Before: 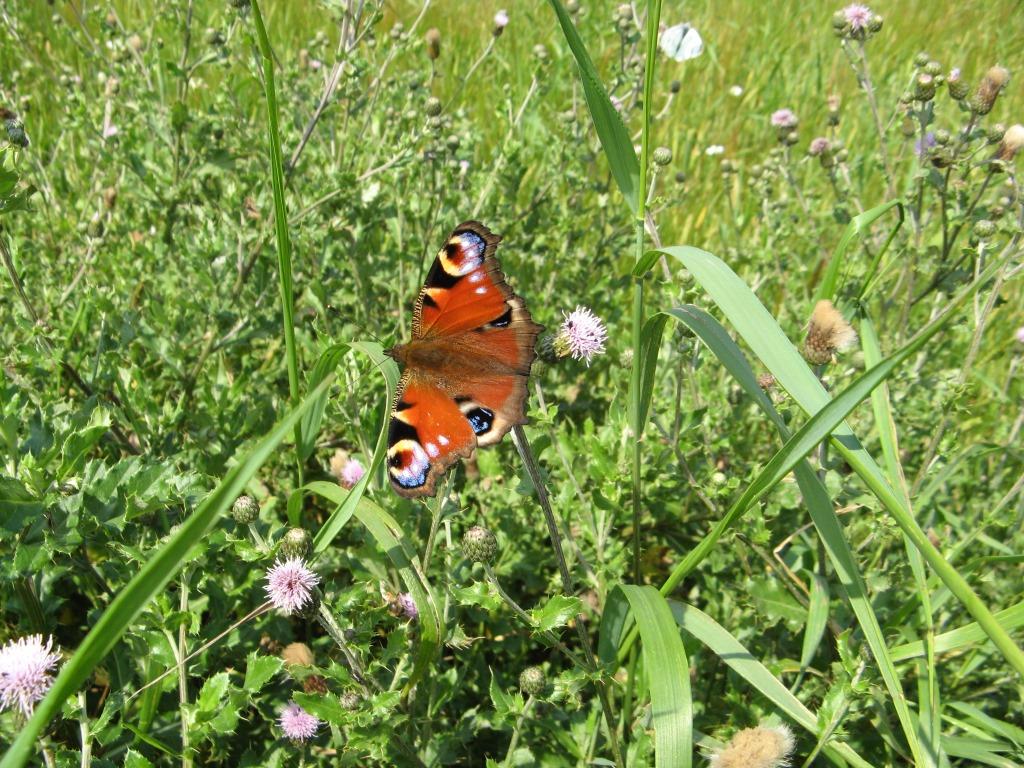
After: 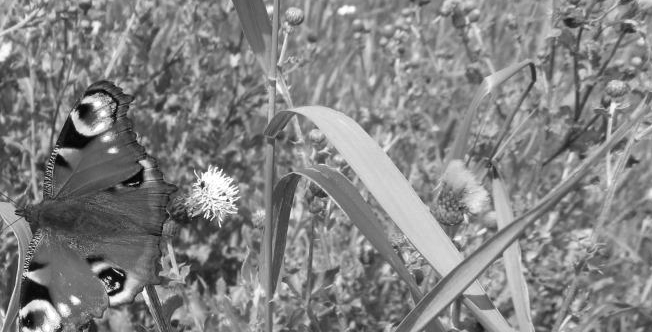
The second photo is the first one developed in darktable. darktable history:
crop: left 36.005%, top 18.293%, right 0.31%, bottom 38.444%
color calibration: output gray [0.25, 0.35, 0.4, 0], x 0.383, y 0.372, temperature 3905.17 K
